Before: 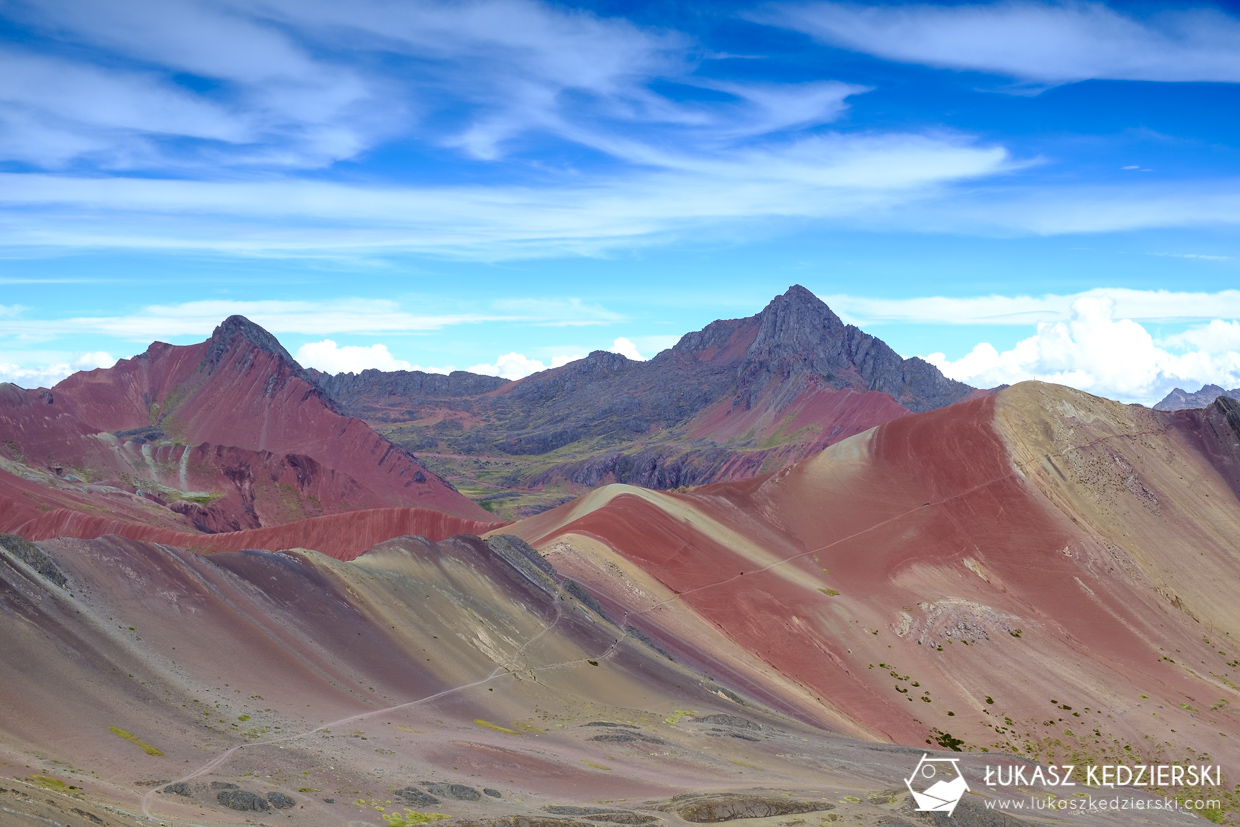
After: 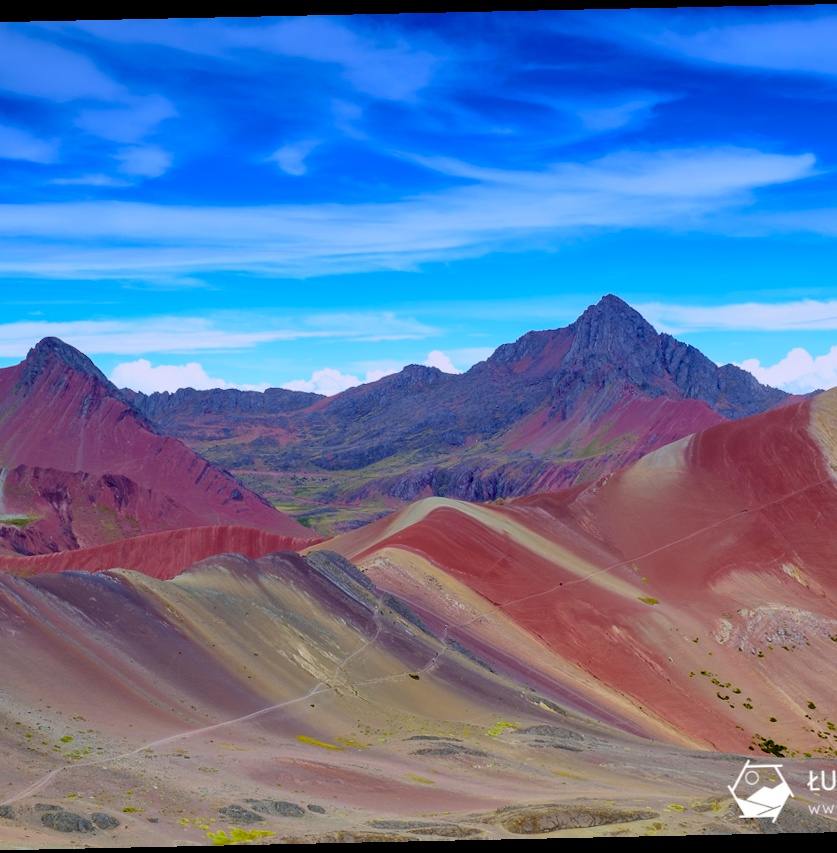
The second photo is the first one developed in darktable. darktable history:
crop: left 15.419%, right 17.914%
color balance rgb: linear chroma grading › global chroma 15%, perceptual saturation grading › global saturation 30%
shadows and highlights: shadows 30.86, highlights 0, soften with gaussian
rotate and perspective: rotation -1.24°, automatic cropping off
exposure: black level correction 0.007, compensate highlight preservation false
graduated density: hue 238.83°, saturation 50%
